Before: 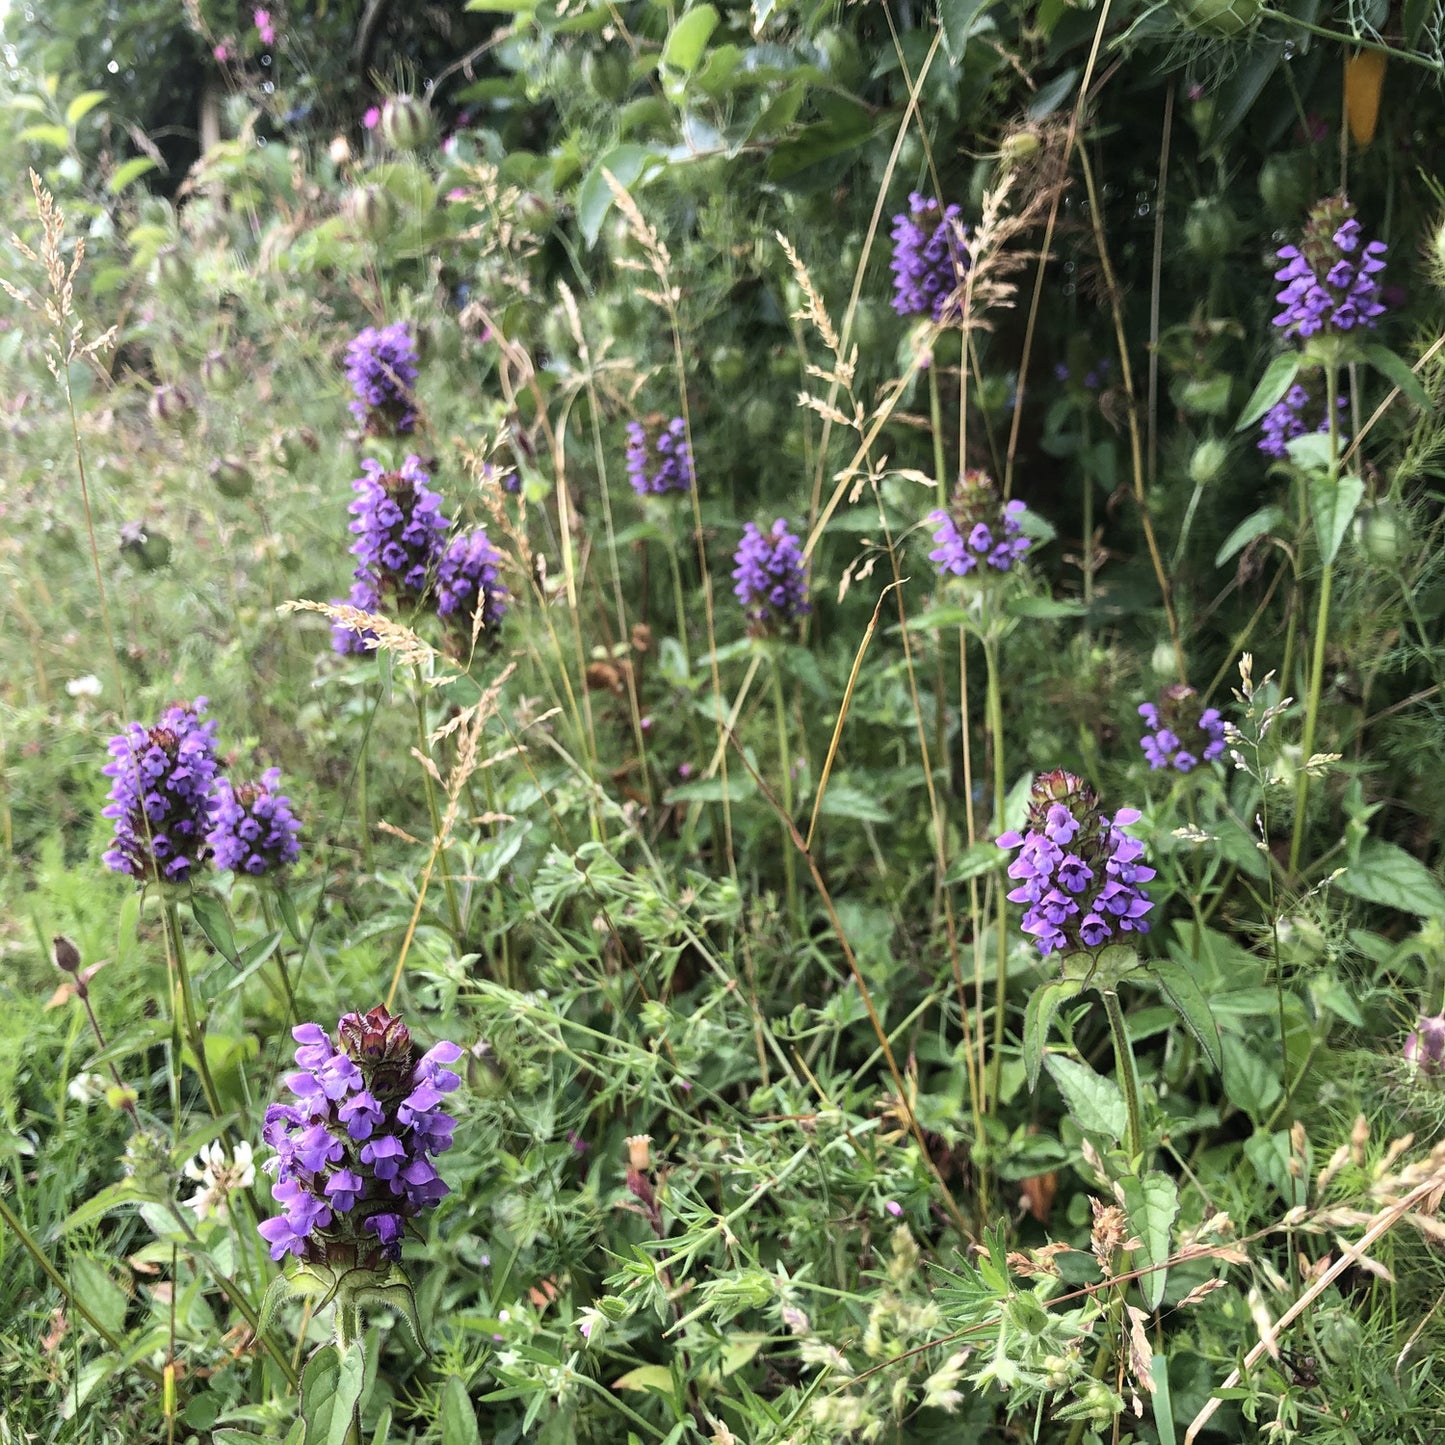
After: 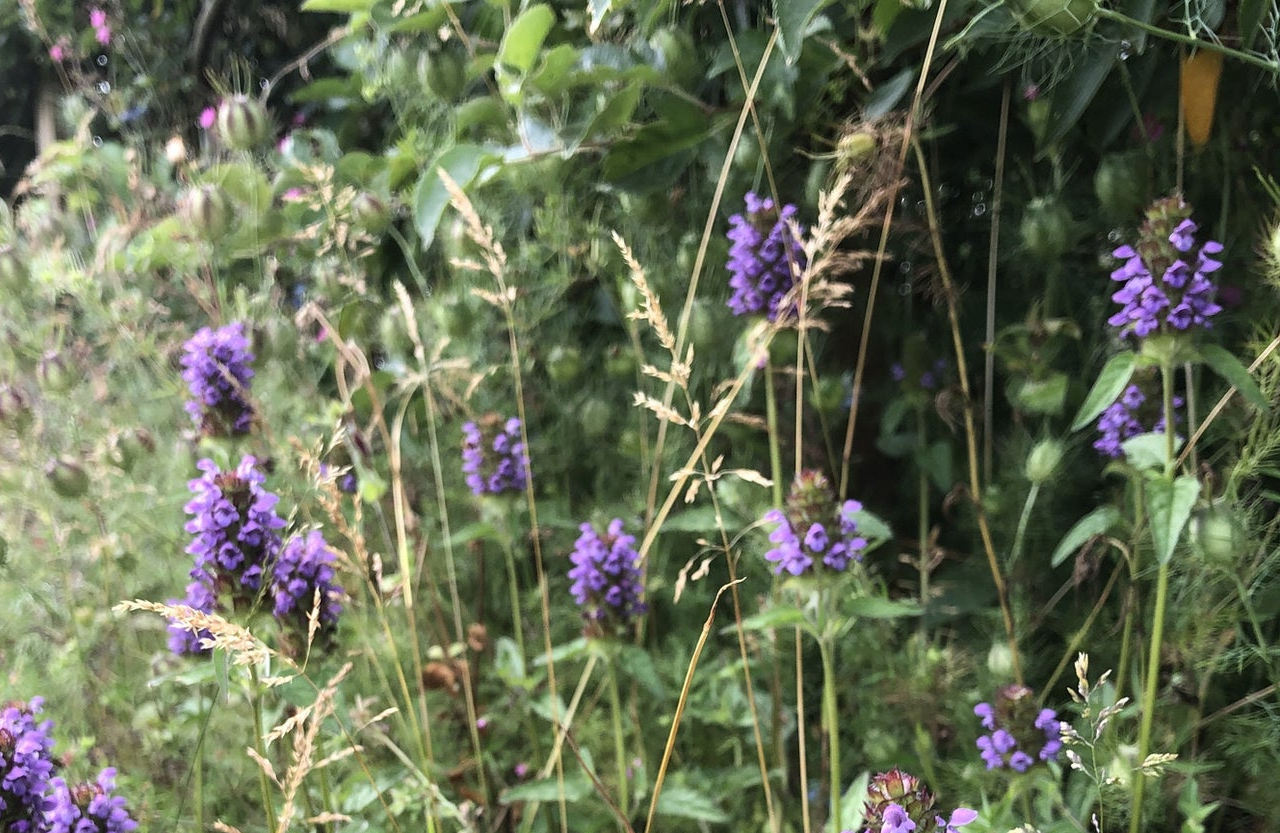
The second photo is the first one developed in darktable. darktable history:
crop and rotate: left 11.391%, bottom 42.327%
